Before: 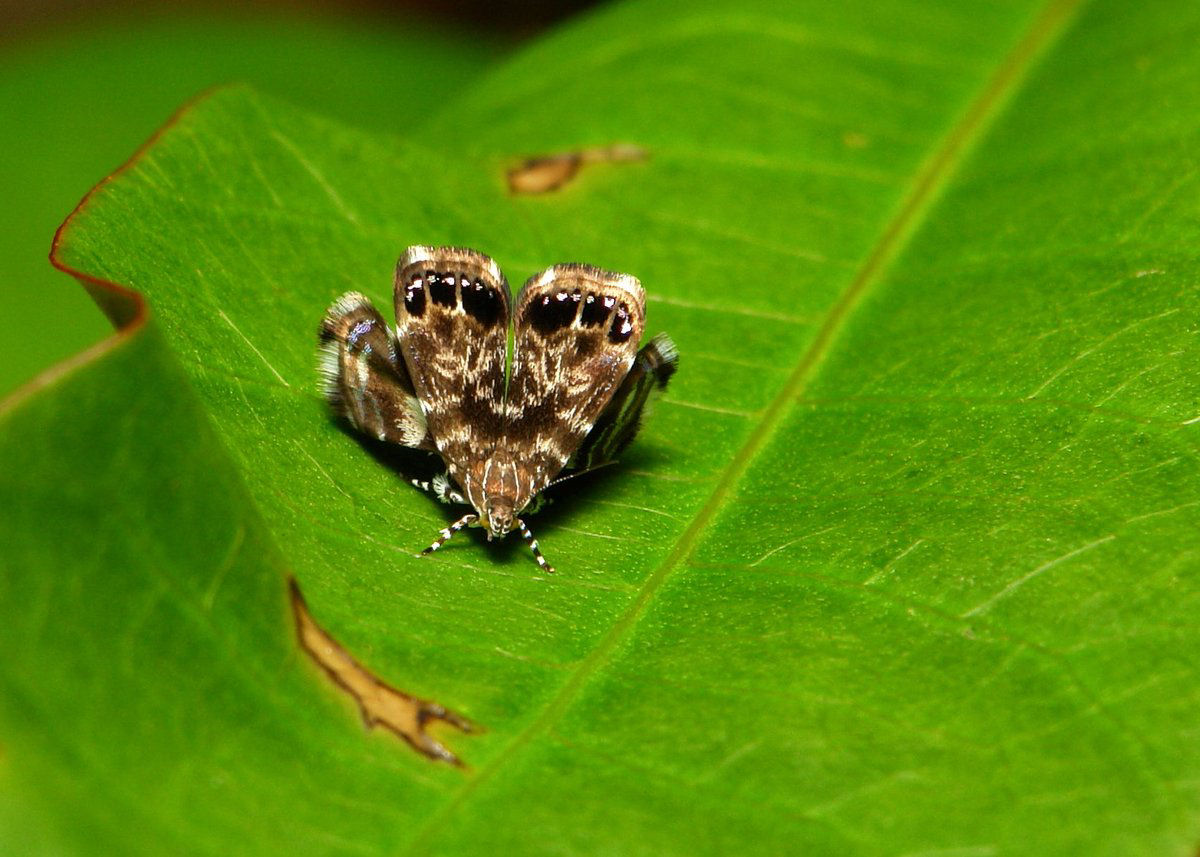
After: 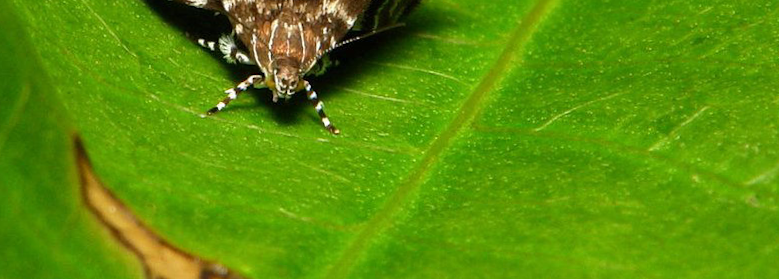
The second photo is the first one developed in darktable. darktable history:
crop: left 18.091%, top 51.13%, right 17.525%, bottom 16.85%
rotate and perspective: rotation 0.8°, automatic cropping off
